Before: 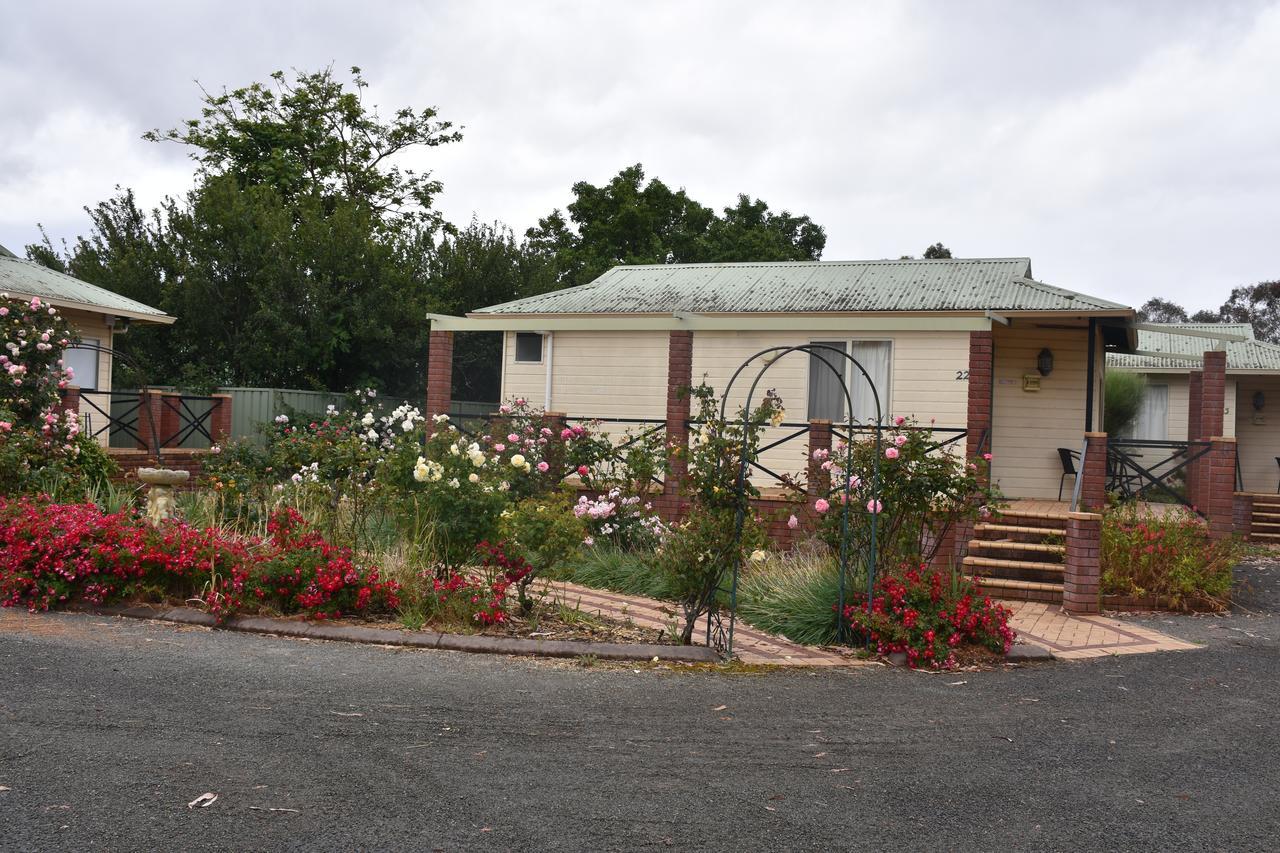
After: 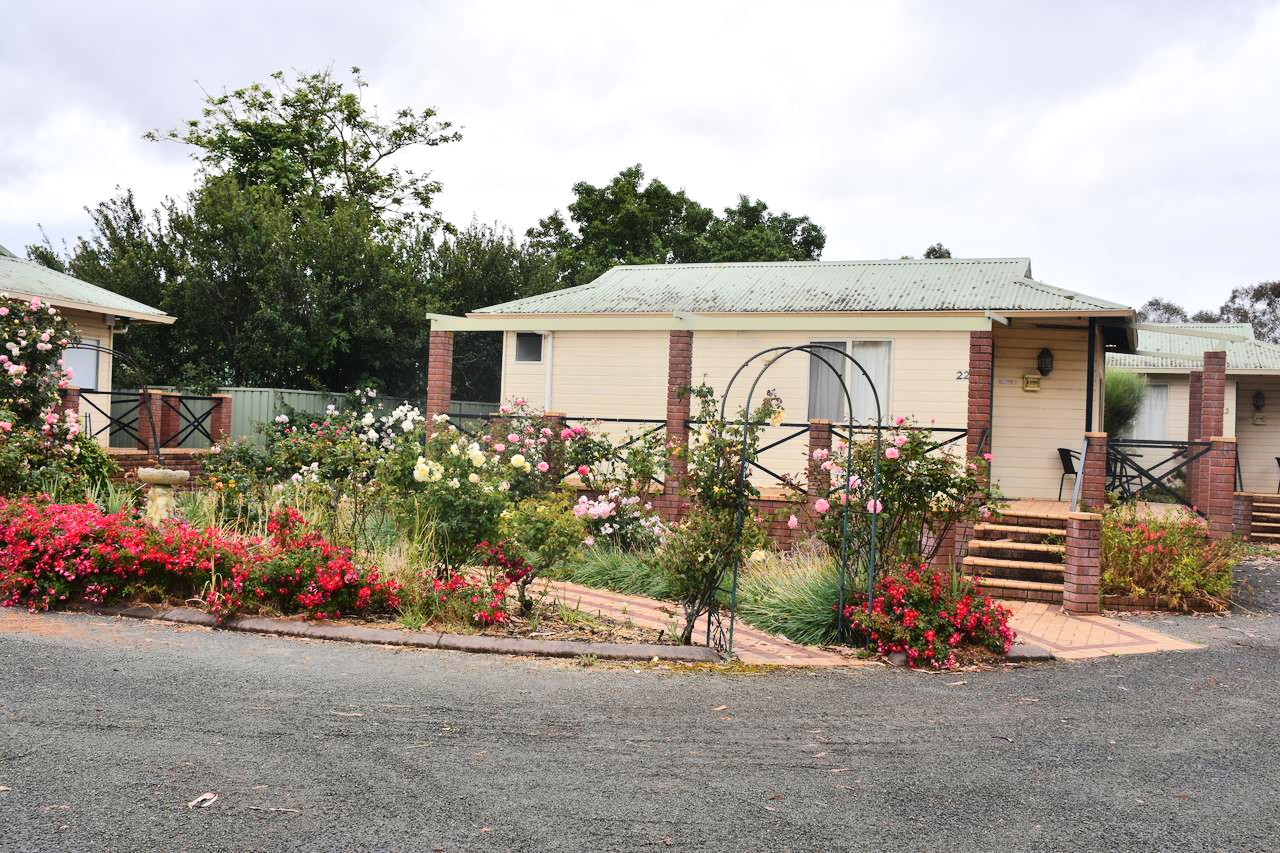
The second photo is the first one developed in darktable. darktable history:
tone equalizer: -7 EV 0.142 EV, -6 EV 0.596 EV, -5 EV 1.11 EV, -4 EV 1.32 EV, -3 EV 1.12 EV, -2 EV 0.6 EV, -1 EV 0.151 EV, edges refinement/feathering 500, mask exposure compensation -1.57 EV, preserve details no
